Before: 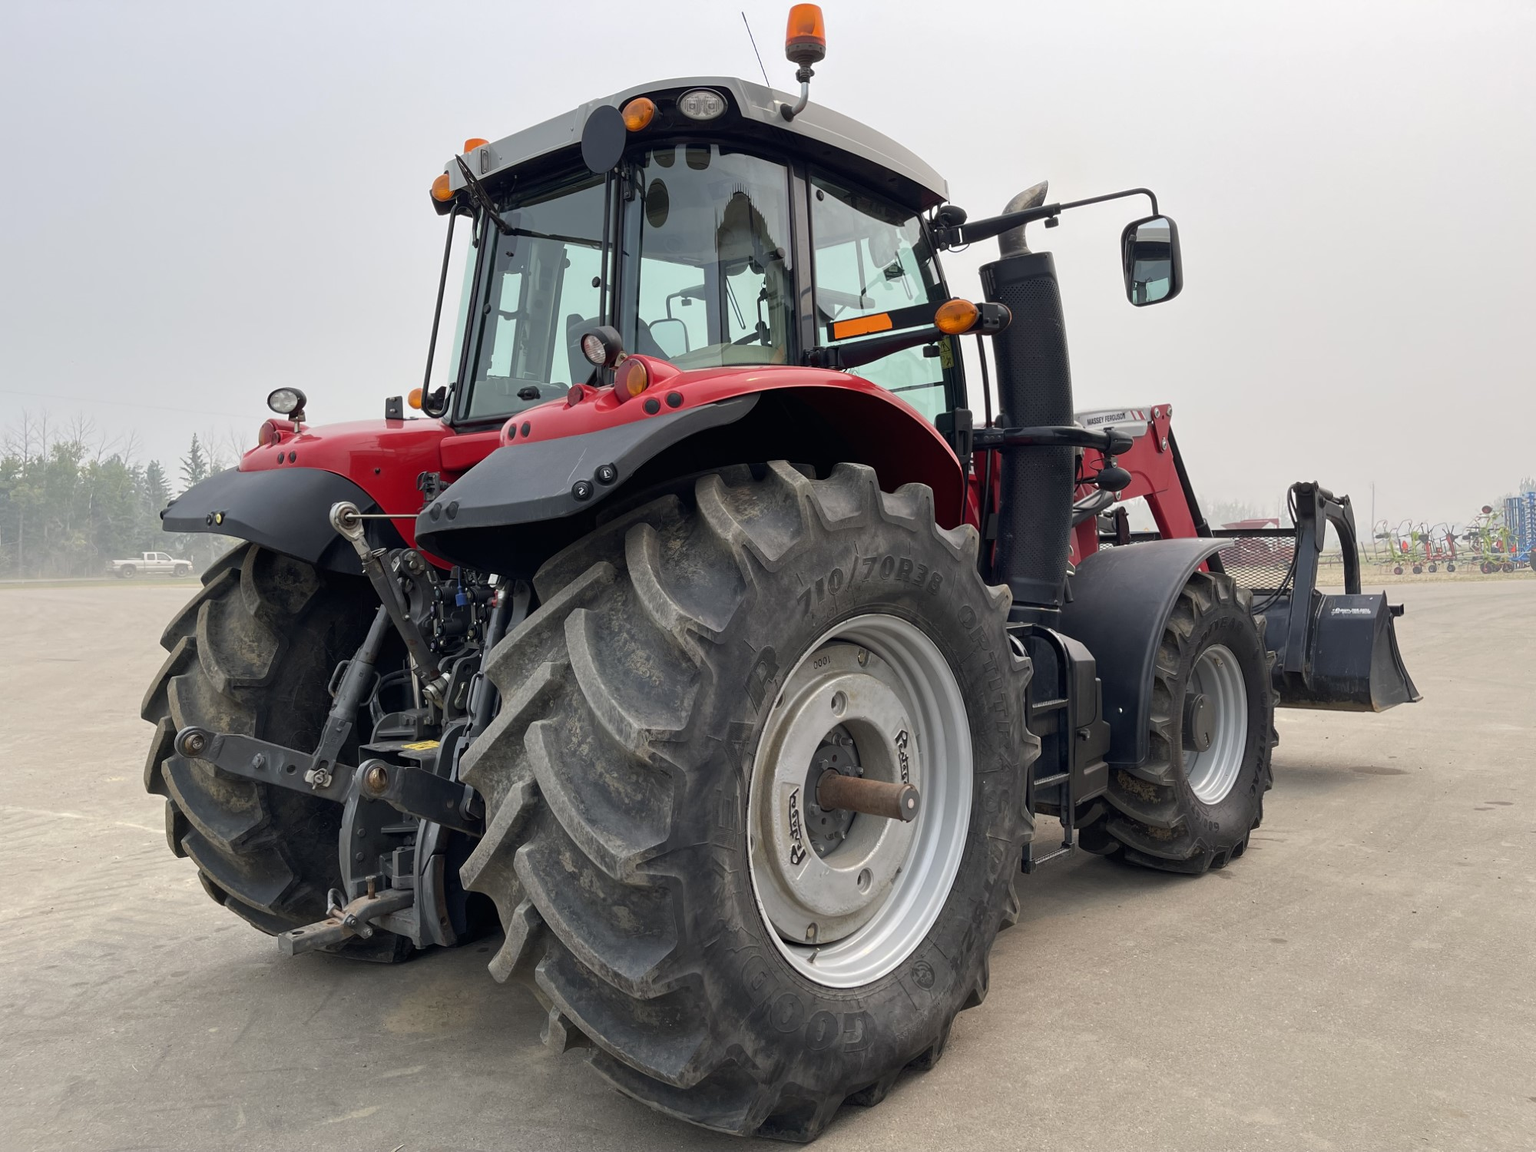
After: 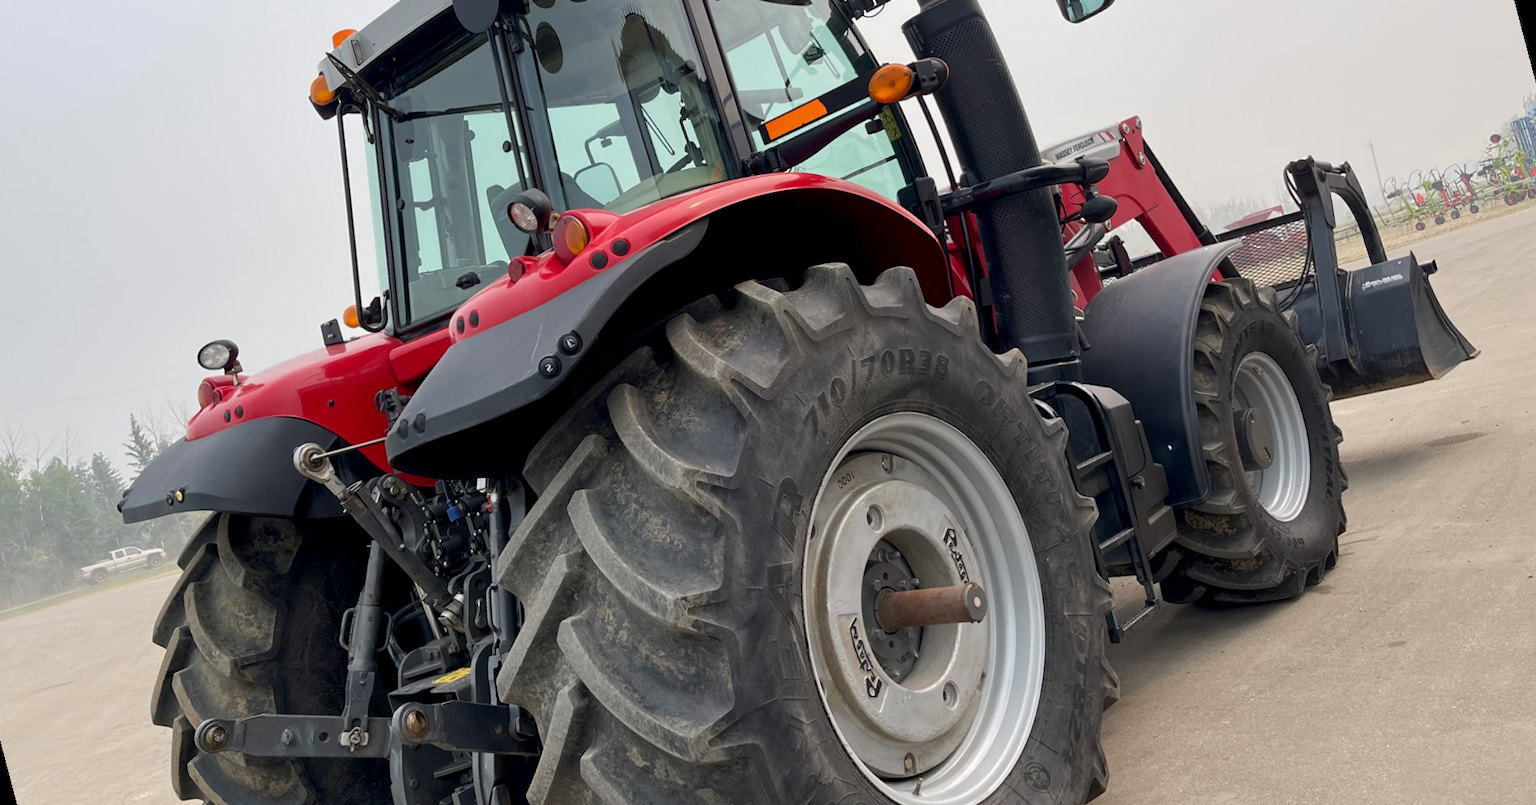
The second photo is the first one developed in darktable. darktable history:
color balance rgb: on, module defaults
rotate and perspective: rotation -14.8°, crop left 0.1, crop right 0.903, crop top 0.25, crop bottom 0.748
exposure: black level correction 0.004, exposure 0.014 EV, compensate highlight preservation false
